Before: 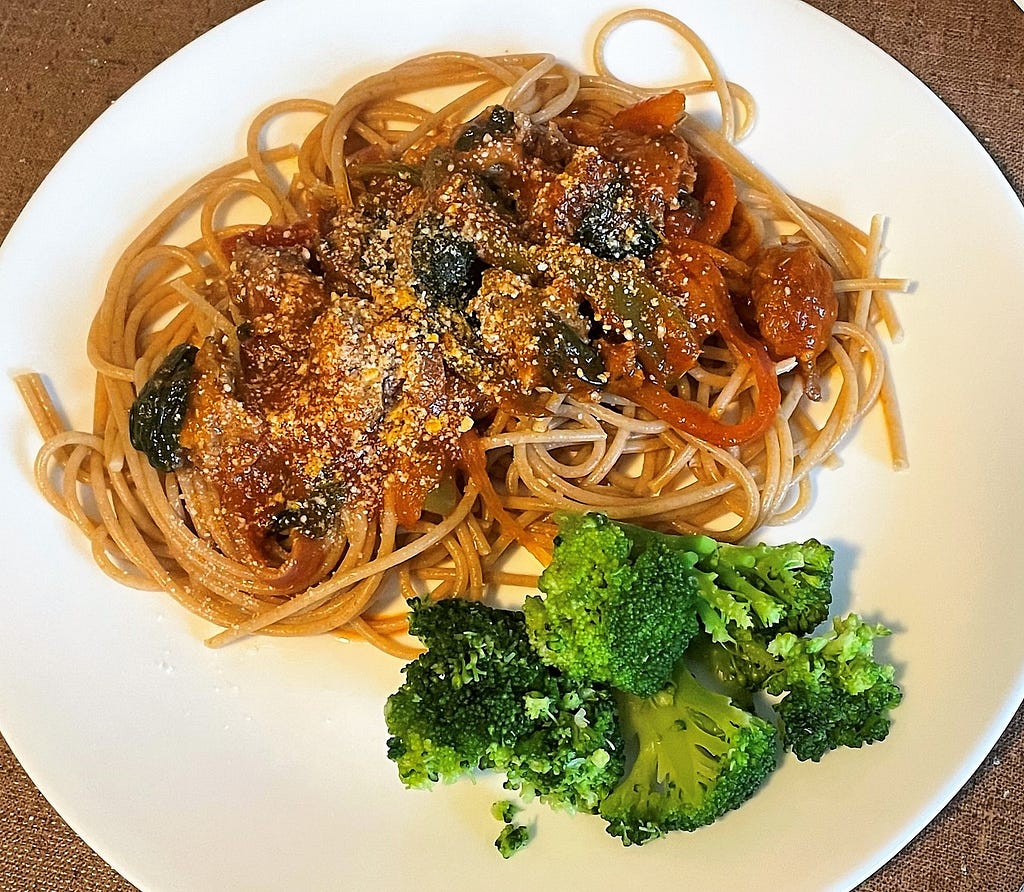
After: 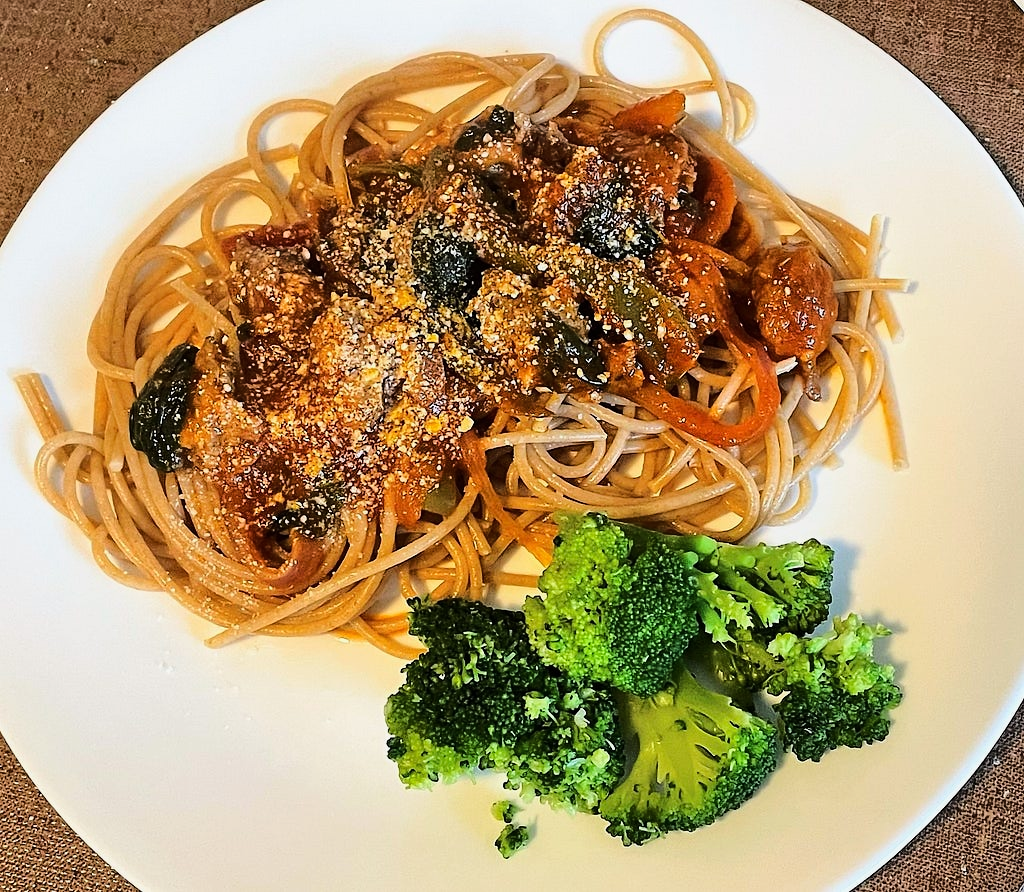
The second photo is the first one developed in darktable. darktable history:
tone equalizer: -8 EV -1.98 EV, -7 EV -2 EV, -6 EV -2 EV, -5 EV -1.99 EV, -4 EV -1.99 EV, -3 EV -1.98 EV, -2 EV -1.99 EV, -1 EV -1.61 EV, +0 EV -1.97 EV
levels: mode automatic
base curve: curves: ch0 [(0, 0) (0.028, 0.03) (0.121, 0.232) (0.46, 0.748) (0.859, 0.968) (1, 1)]
exposure: black level correction 0, exposure 0.949 EV, compensate highlight preservation false
